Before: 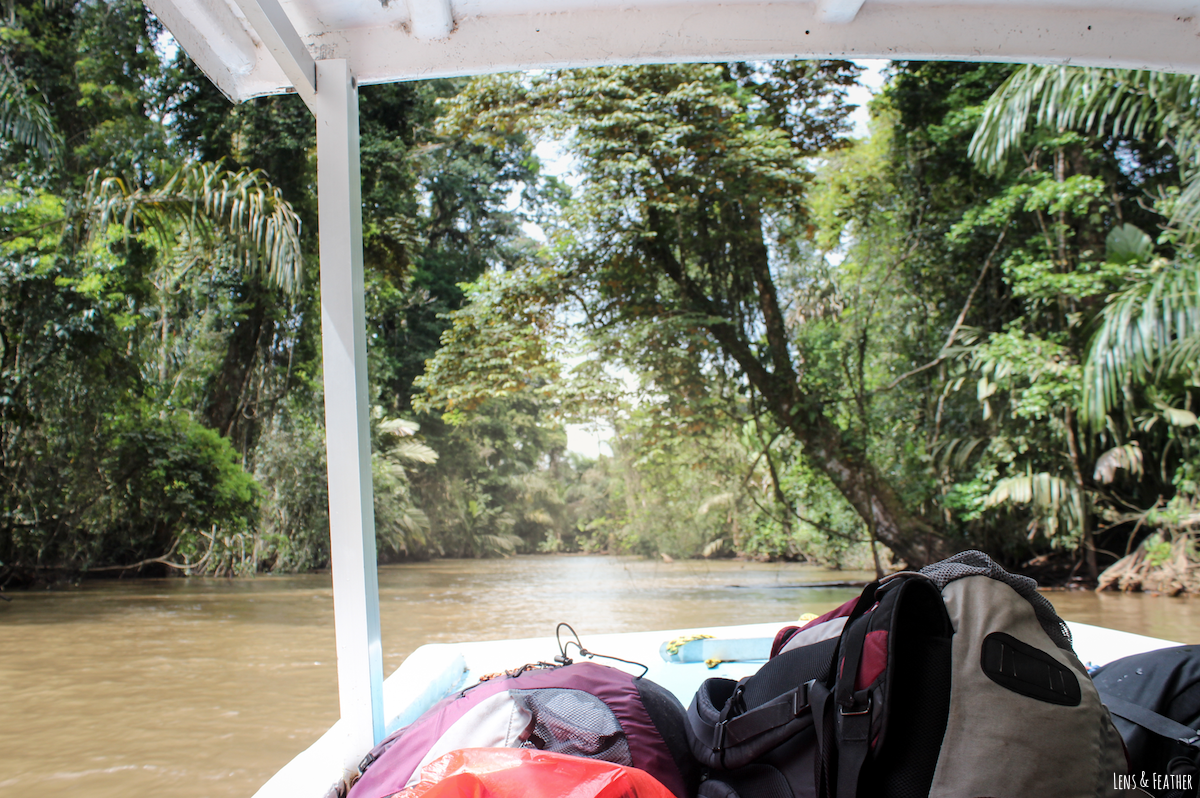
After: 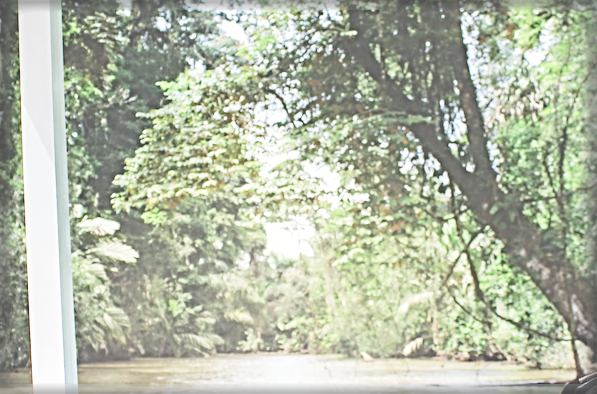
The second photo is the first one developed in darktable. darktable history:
exposure: black level correction -0.087, compensate highlight preservation false
crop: left 25.058%, top 25.212%, right 25.12%, bottom 25.347%
local contrast: detail 109%
sharpen: radius 3.654, amount 0.938
color zones: curves: ch2 [(0, 0.5) (0.143, 0.517) (0.286, 0.571) (0.429, 0.522) (0.571, 0.5) (0.714, 0.5) (0.857, 0.5) (1, 0.5)]
base curve: curves: ch0 [(0, 0) (0.028, 0.03) (0.121, 0.232) (0.46, 0.748) (0.859, 0.968) (1, 1)], preserve colors none
vignetting: fall-off start 93.88%, fall-off radius 5.05%, automatic ratio true, width/height ratio 1.332, shape 0.041
